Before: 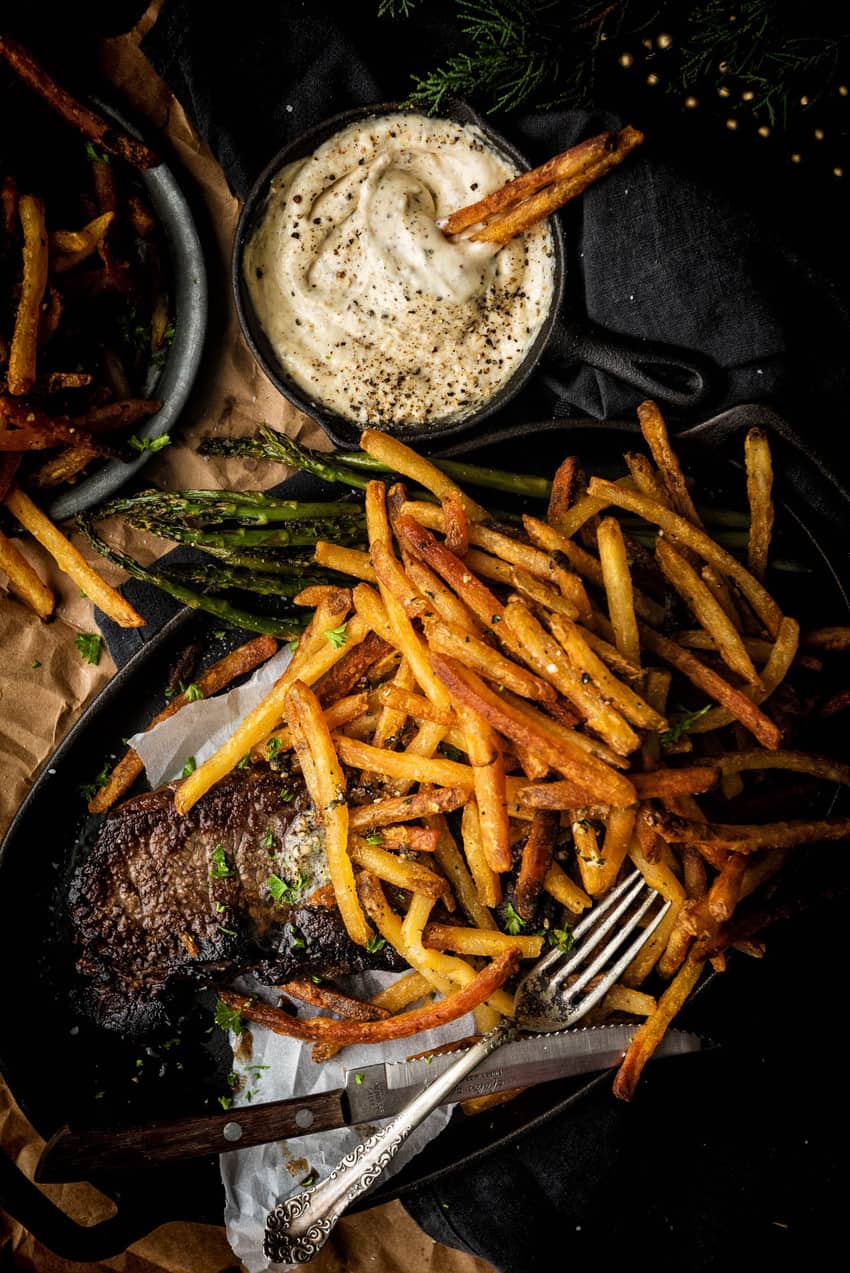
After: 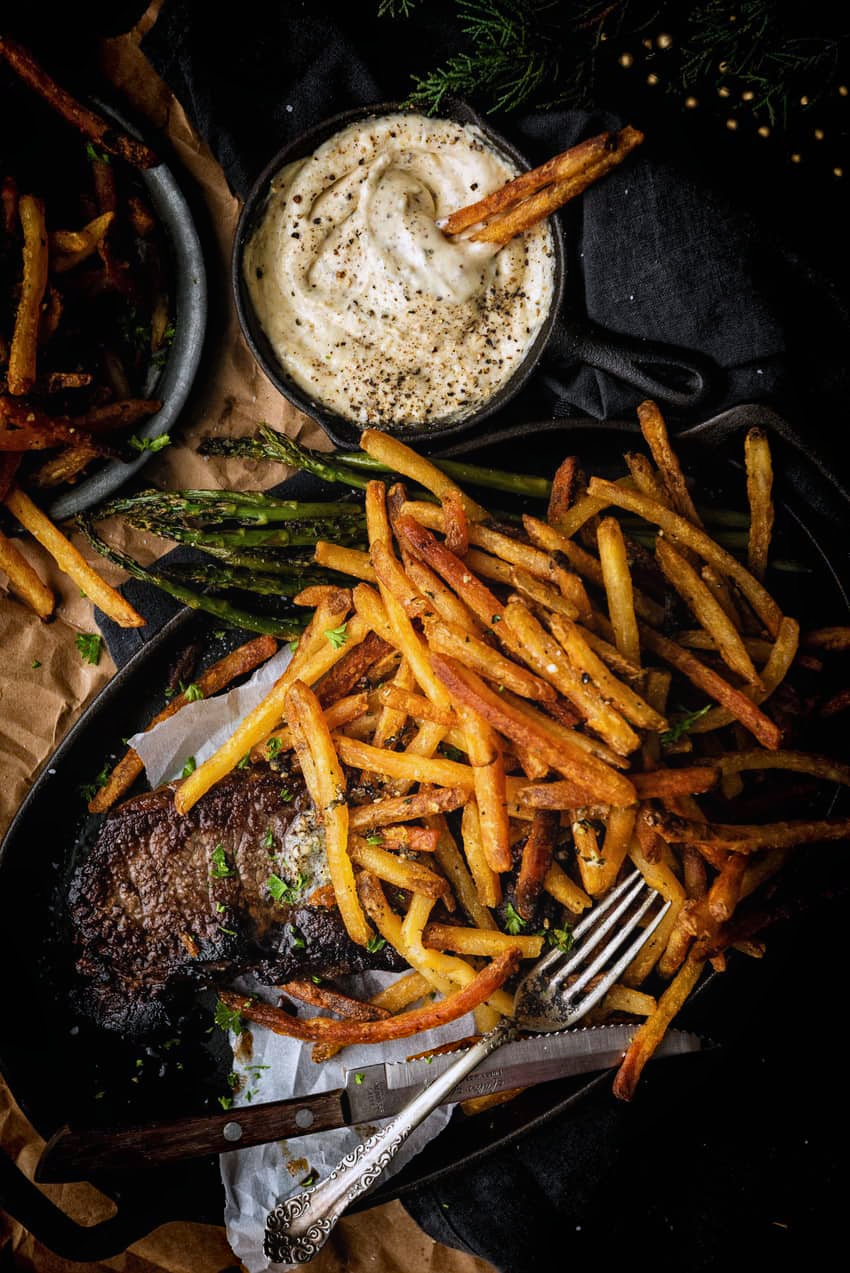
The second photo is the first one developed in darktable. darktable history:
haze removal: adaptive false
contrast equalizer: octaves 7, y [[0.545, 0.572, 0.59, 0.59, 0.571, 0.545], [0.5 ×6], [0.5 ×6], [0 ×6], [0 ×6]], mix -0.187
color calibration: illuminant as shot in camera, x 0.358, y 0.373, temperature 4628.91 K
